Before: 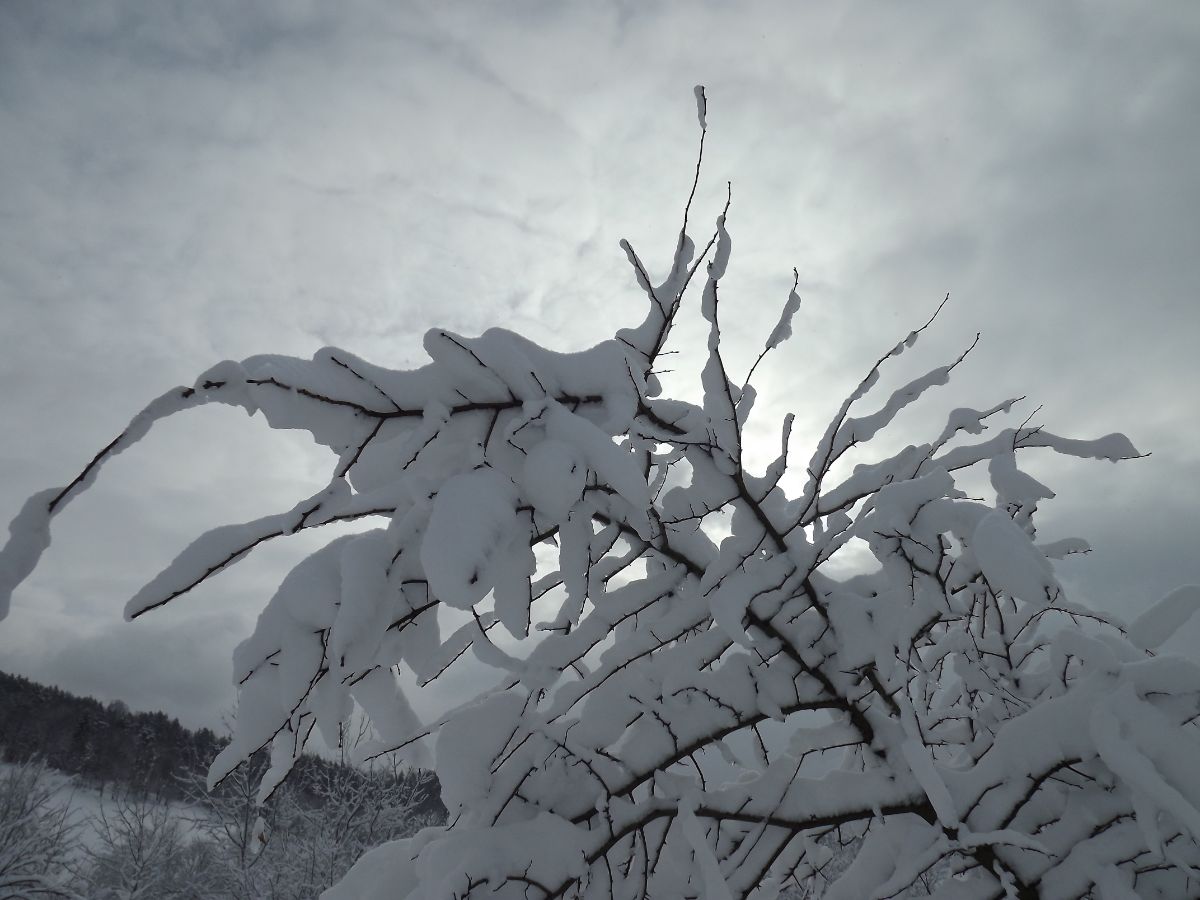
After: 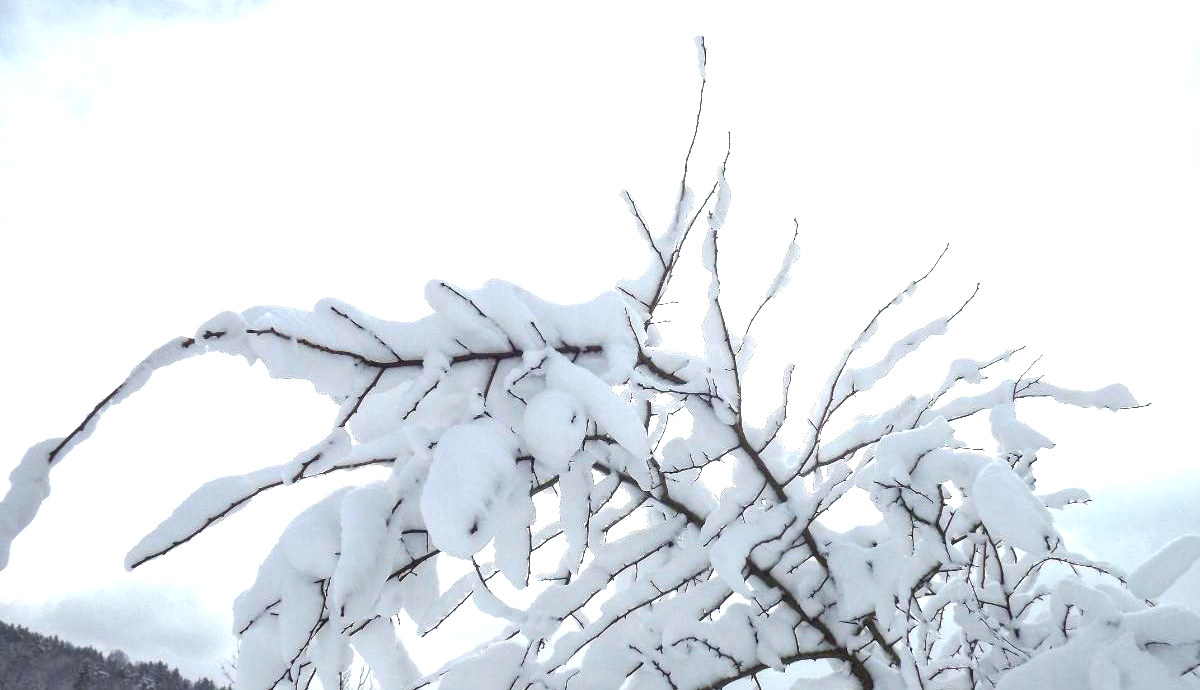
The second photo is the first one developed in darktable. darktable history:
exposure: exposure 2 EV, compensate highlight preservation false
crop: top 5.667%, bottom 17.637%
local contrast: on, module defaults
white balance: emerald 1
color balance rgb: perceptual saturation grading › global saturation 35%, perceptual saturation grading › highlights -30%, perceptual saturation grading › shadows 35%, perceptual brilliance grading › global brilliance 3%, perceptual brilliance grading › highlights -3%, perceptual brilliance grading › shadows 3%
